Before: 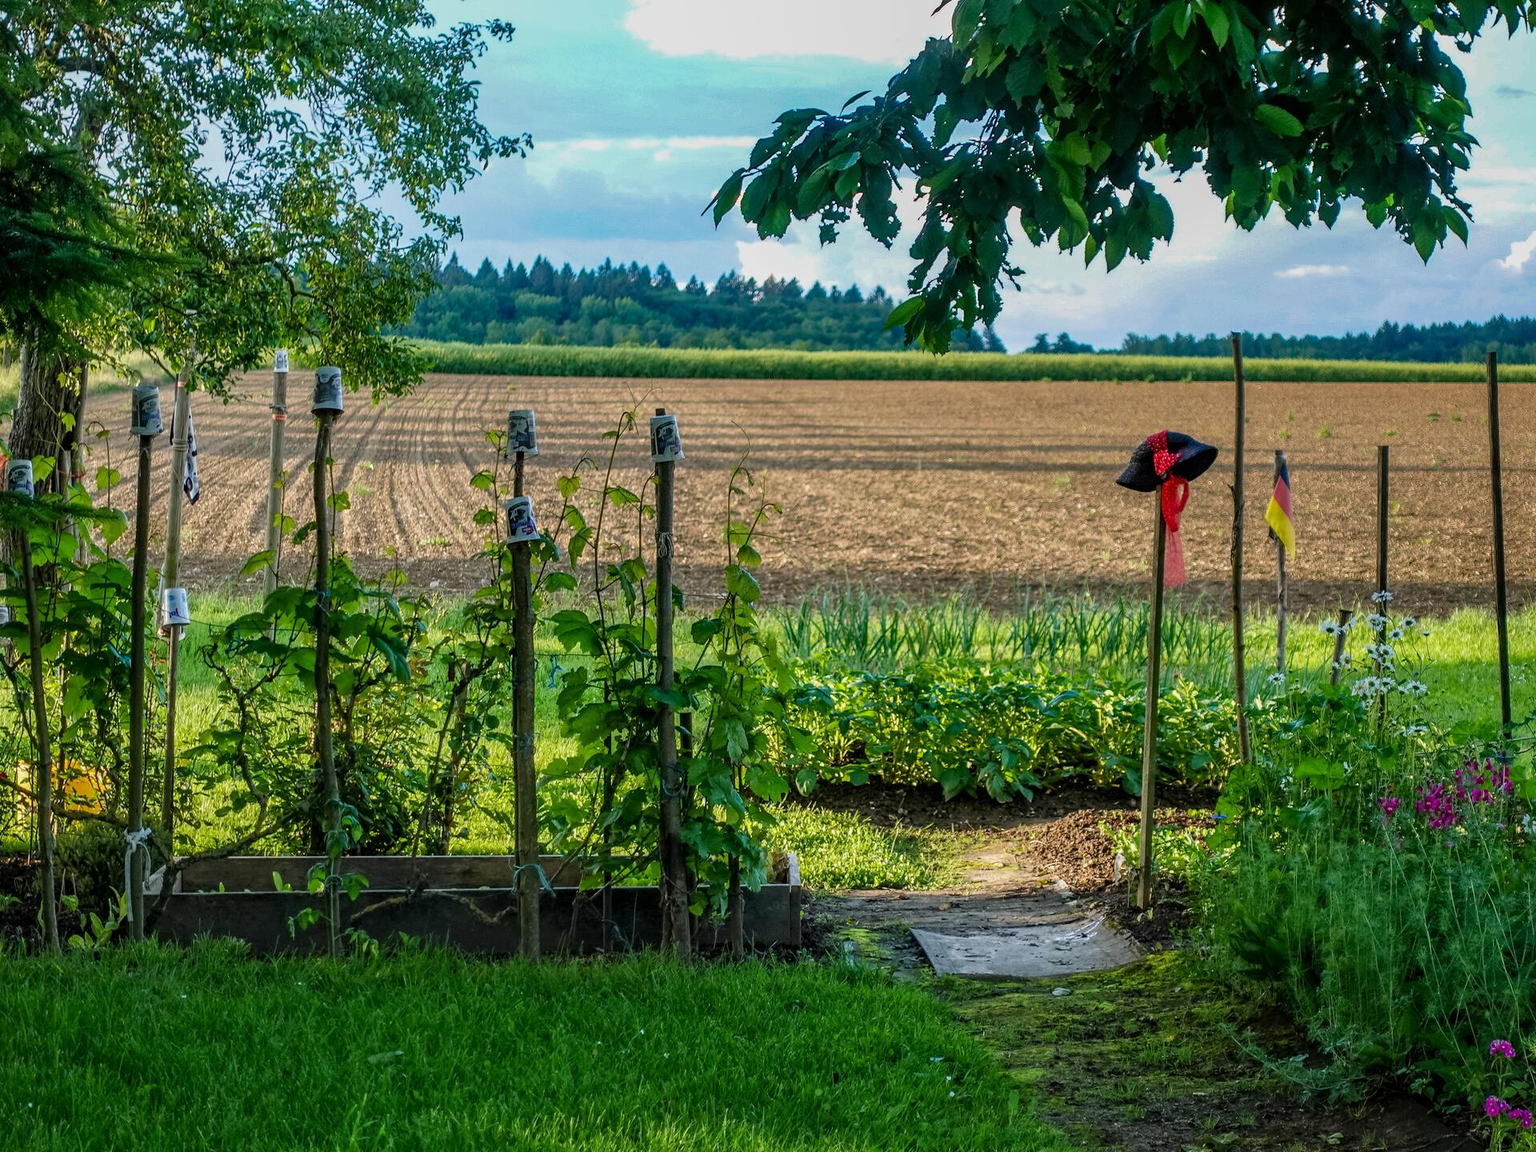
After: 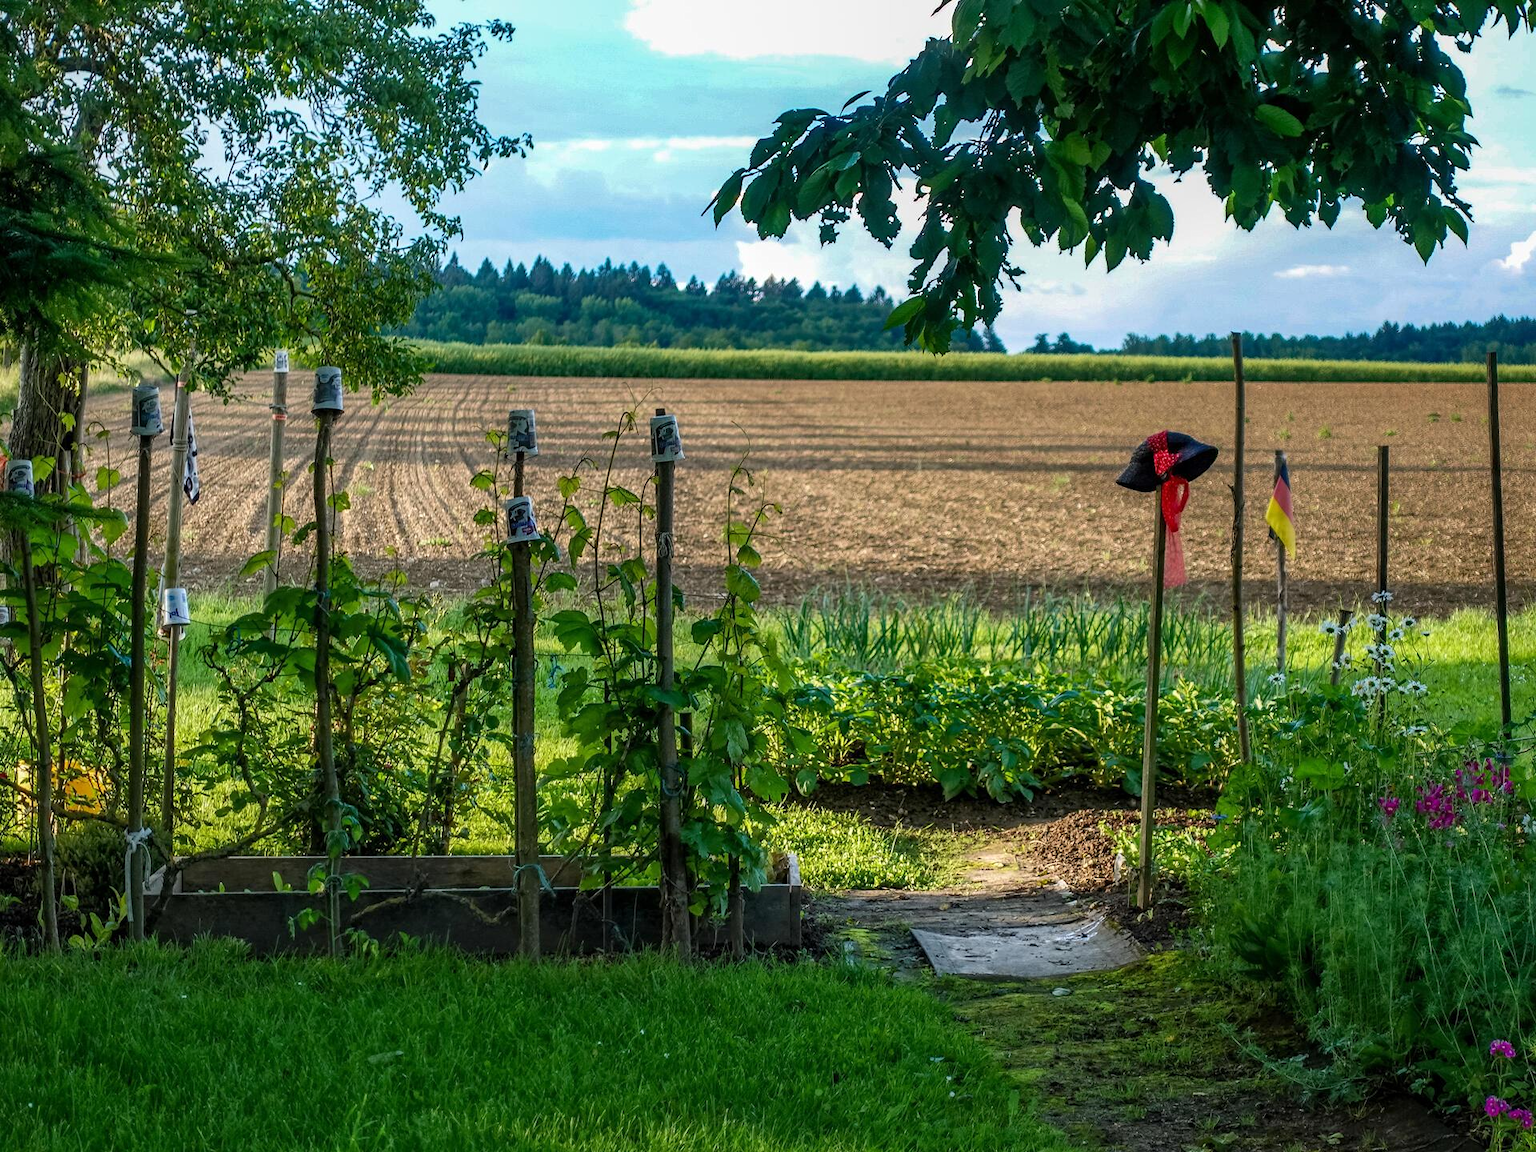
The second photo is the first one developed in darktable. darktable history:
tone equalizer: -8 EV -0.001 EV, -7 EV 0.003 EV, -6 EV -0.005 EV, -5 EV -0.007 EV, -4 EV -0.074 EV, -3 EV -0.227 EV, -2 EV -0.264 EV, -1 EV 0.118 EV, +0 EV 0.325 EV
